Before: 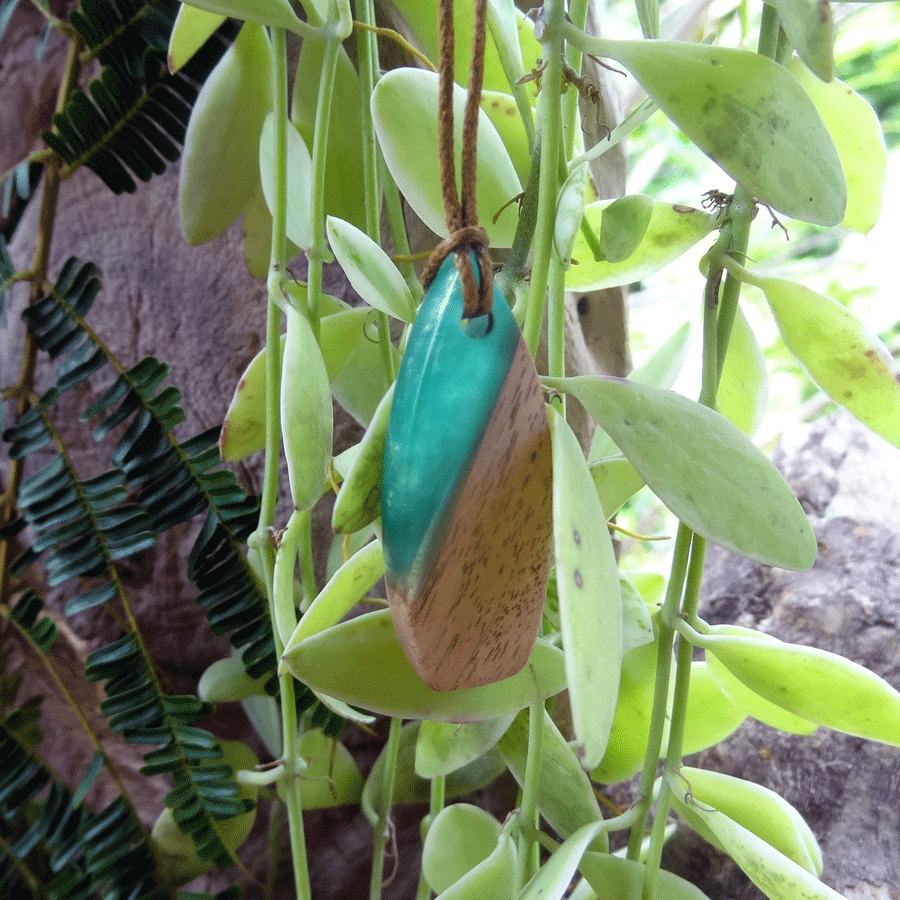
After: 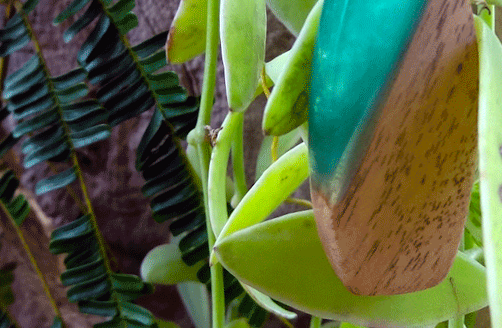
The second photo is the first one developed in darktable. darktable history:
rotate and perspective: rotation 1.69°, lens shift (vertical) -0.023, lens shift (horizontal) -0.291, crop left 0.025, crop right 0.988, crop top 0.092, crop bottom 0.842
crop: top 44.483%, right 43.593%, bottom 12.892%
color balance: lift [1, 1.001, 0.999, 1.001], gamma [1, 1.004, 1.007, 0.993], gain [1, 0.991, 0.987, 1.013], contrast 10%, output saturation 120%
